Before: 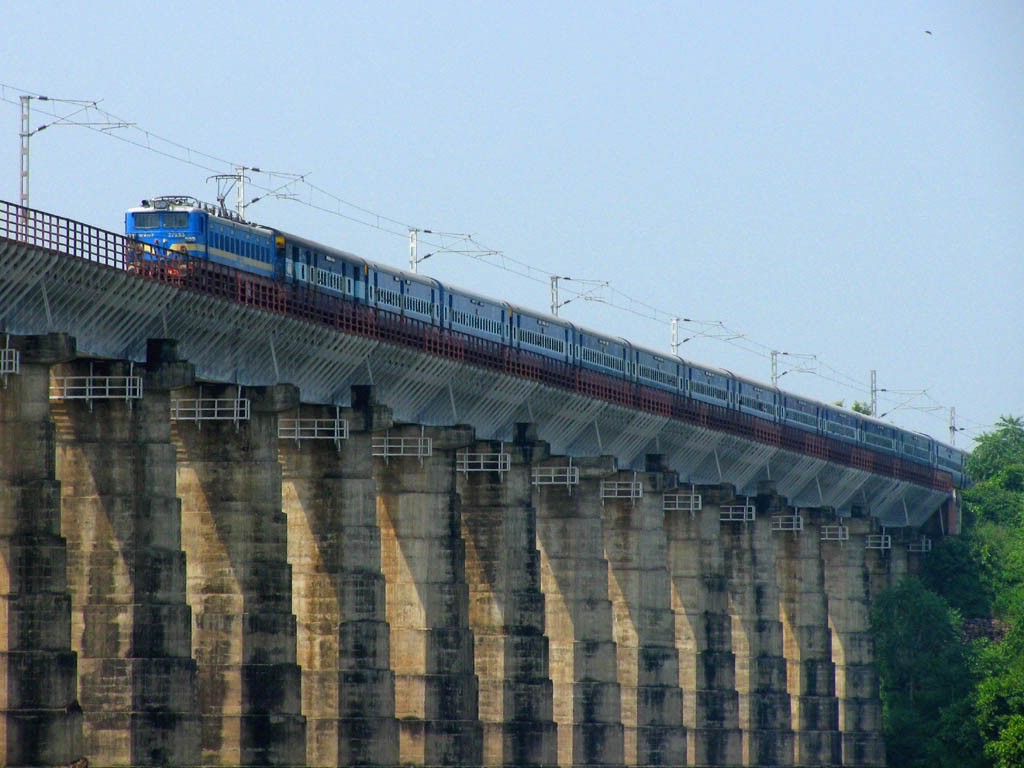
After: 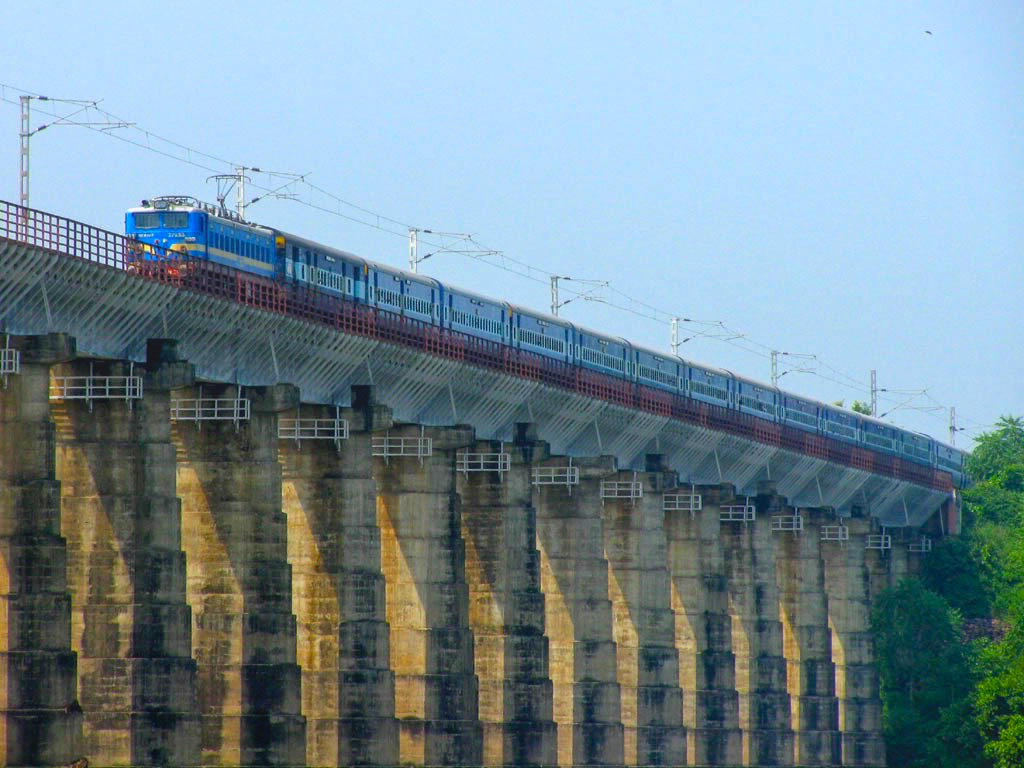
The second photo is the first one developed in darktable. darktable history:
color balance rgb: perceptual saturation grading › global saturation 25%, global vibrance 20%
local contrast: highlights 48%, shadows 0%, detail 100%
exposure: black level correction 0.002, exposure 0.15 EV, compensate highlight preservation false
